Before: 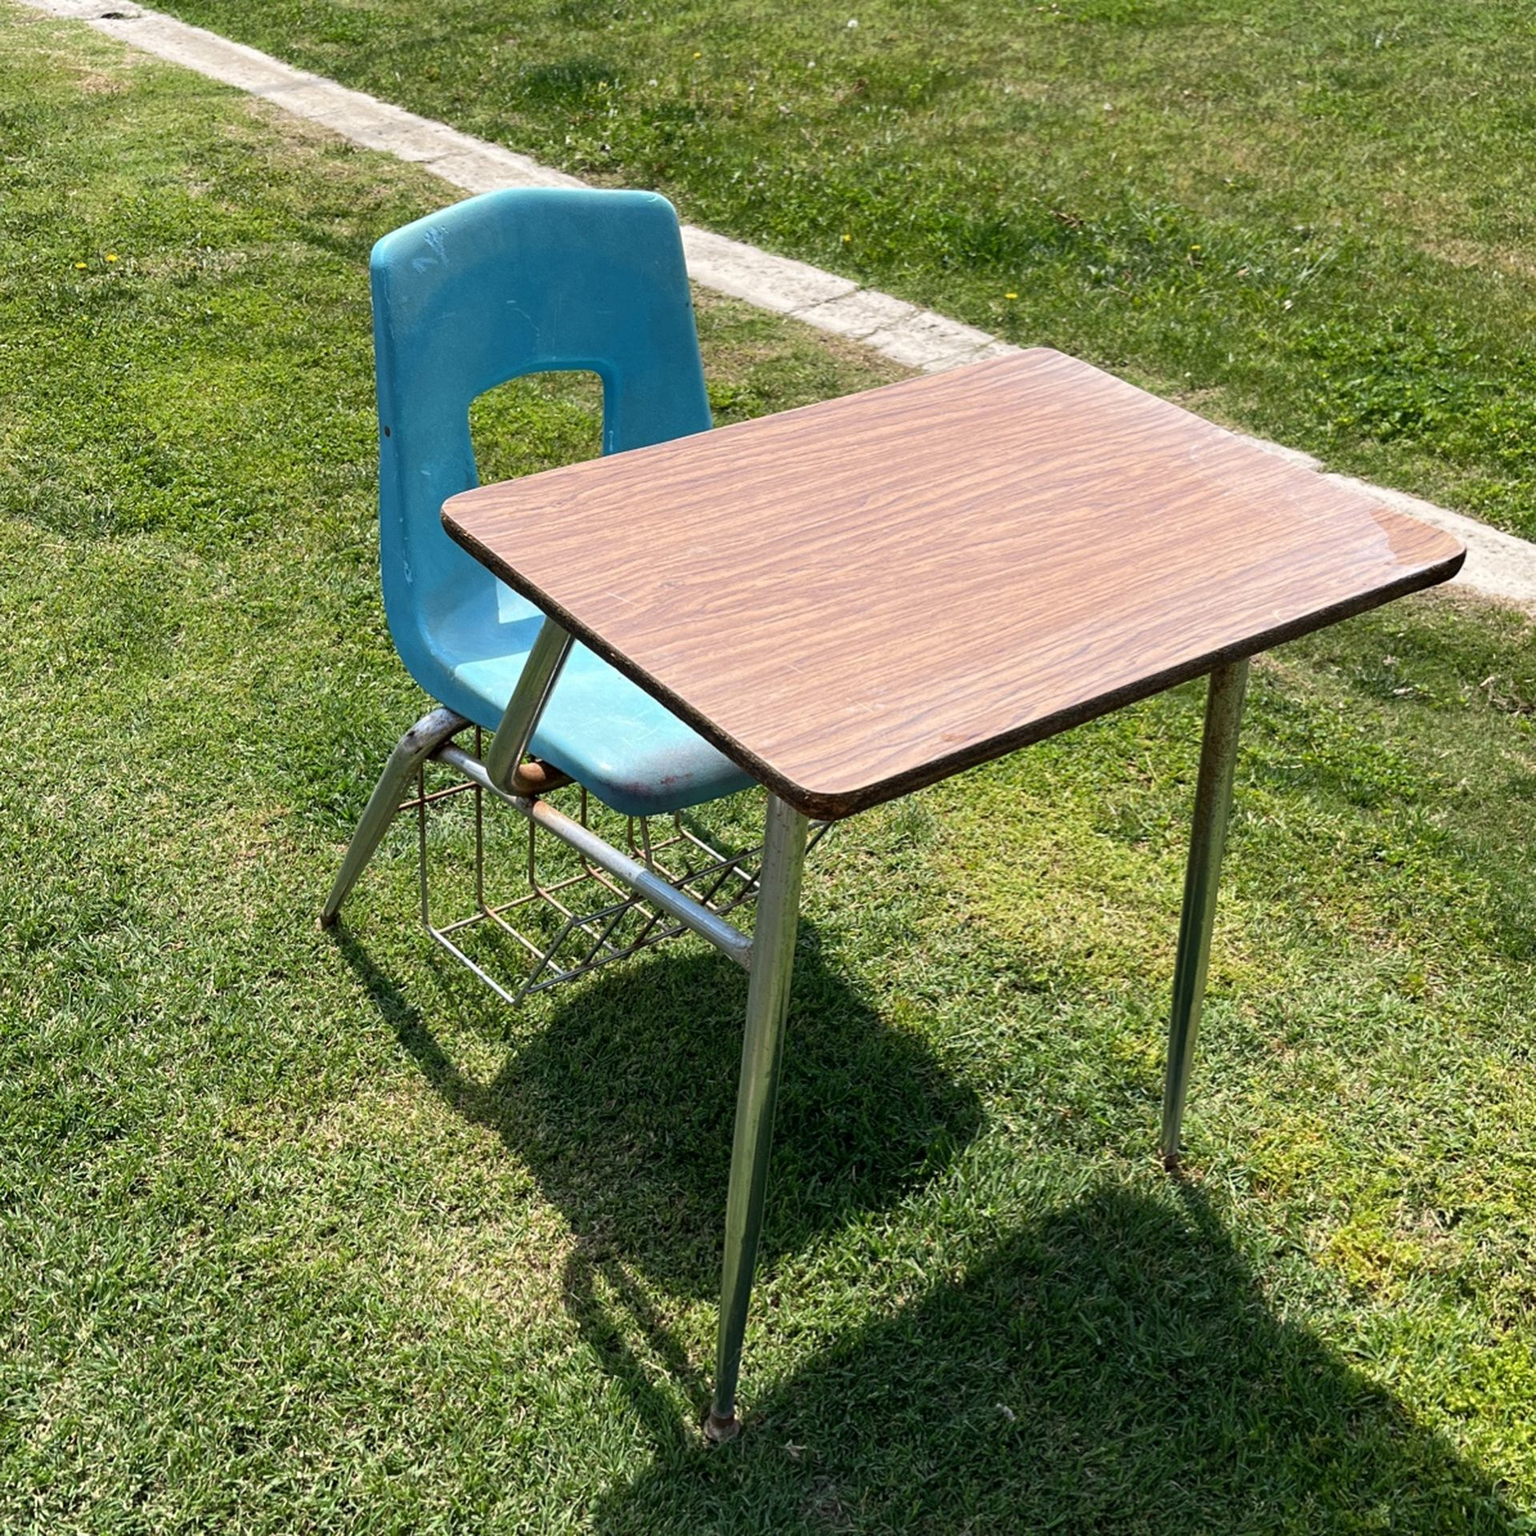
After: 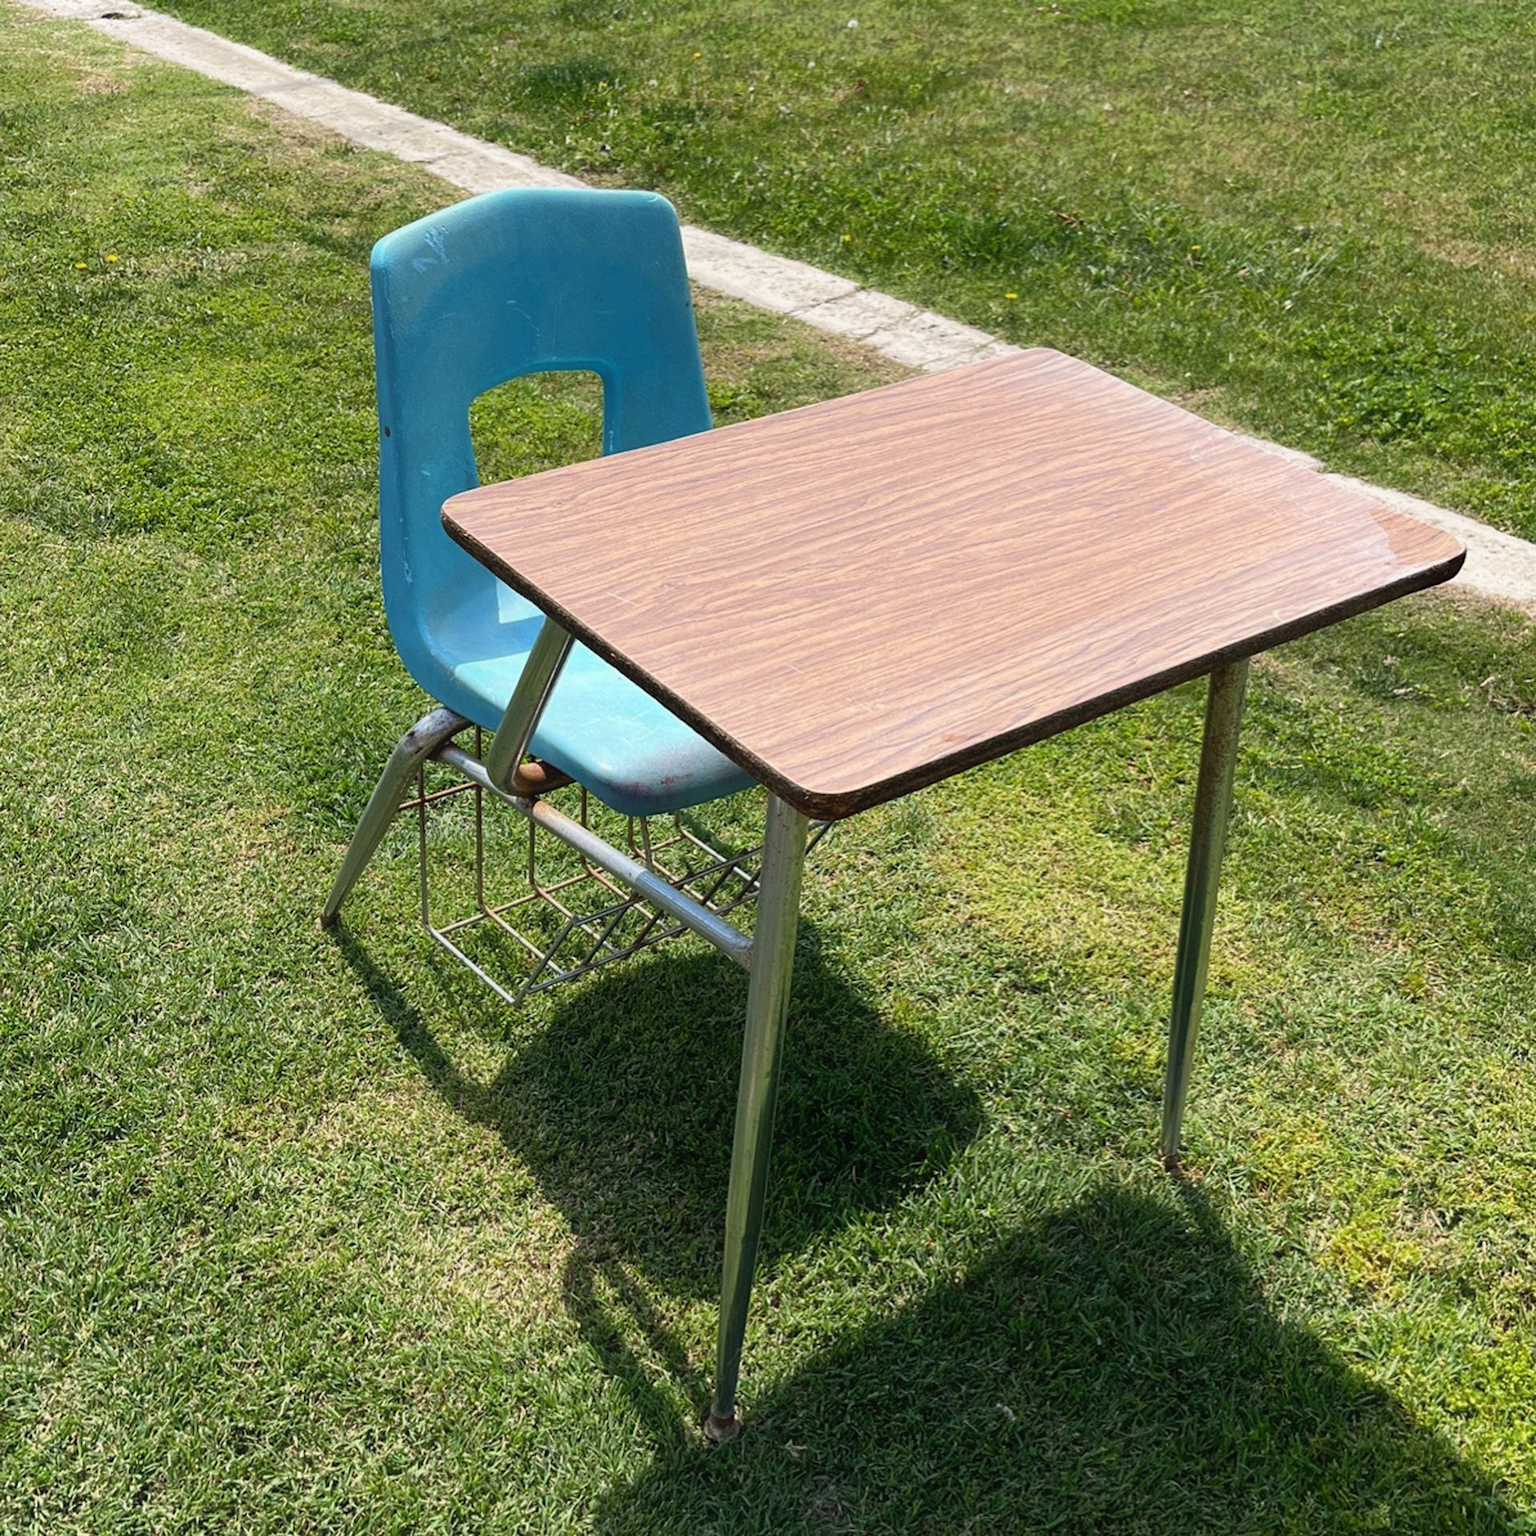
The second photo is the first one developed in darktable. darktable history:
contrast equalizer: y [[0.5, 0.488, 0.462, 0.461, 0.491, 0.5], [0.5 ×6], [0.5 ×6], [0 ×6], [0 ×6]]
